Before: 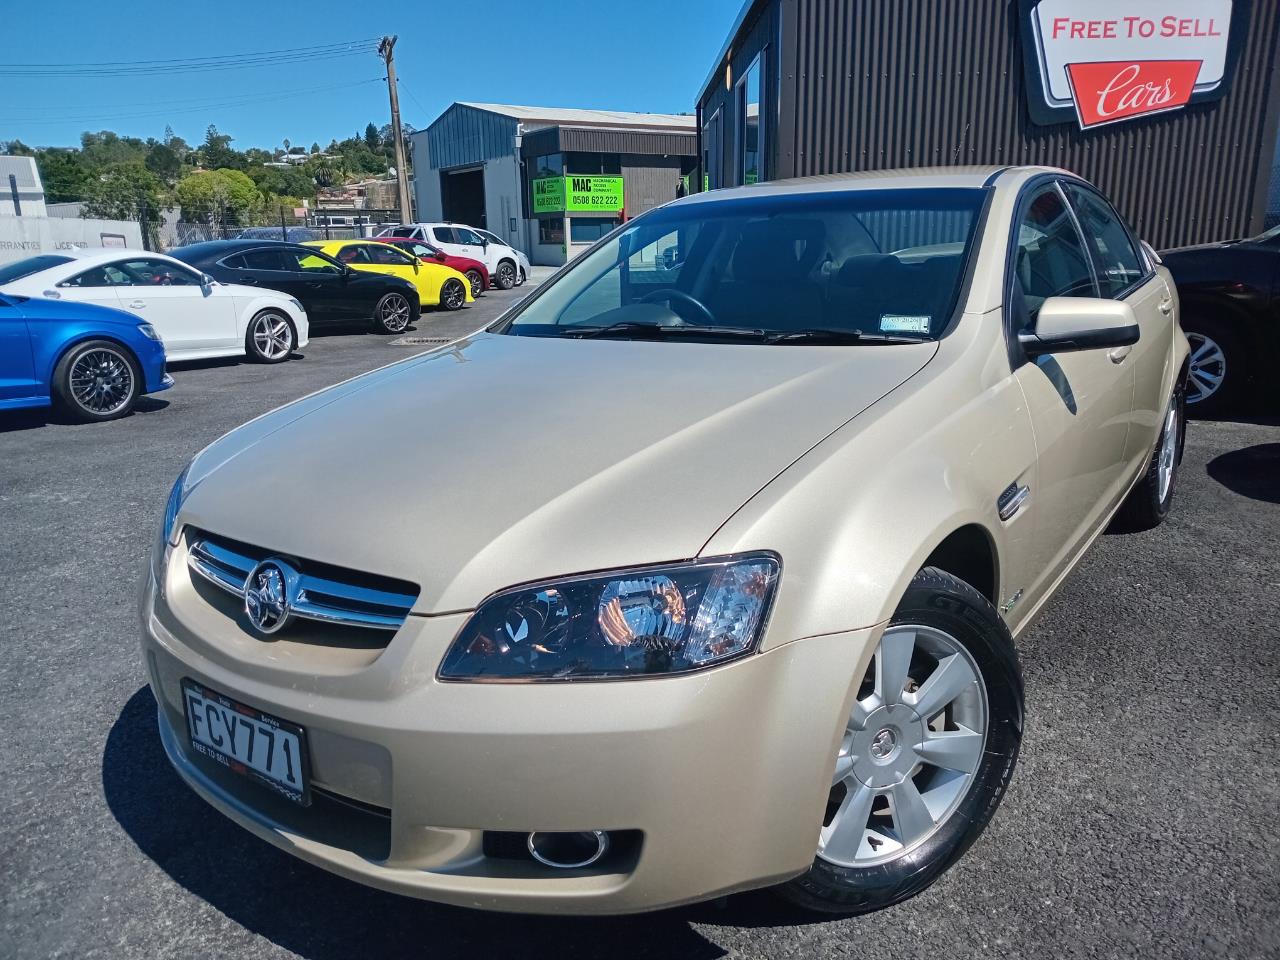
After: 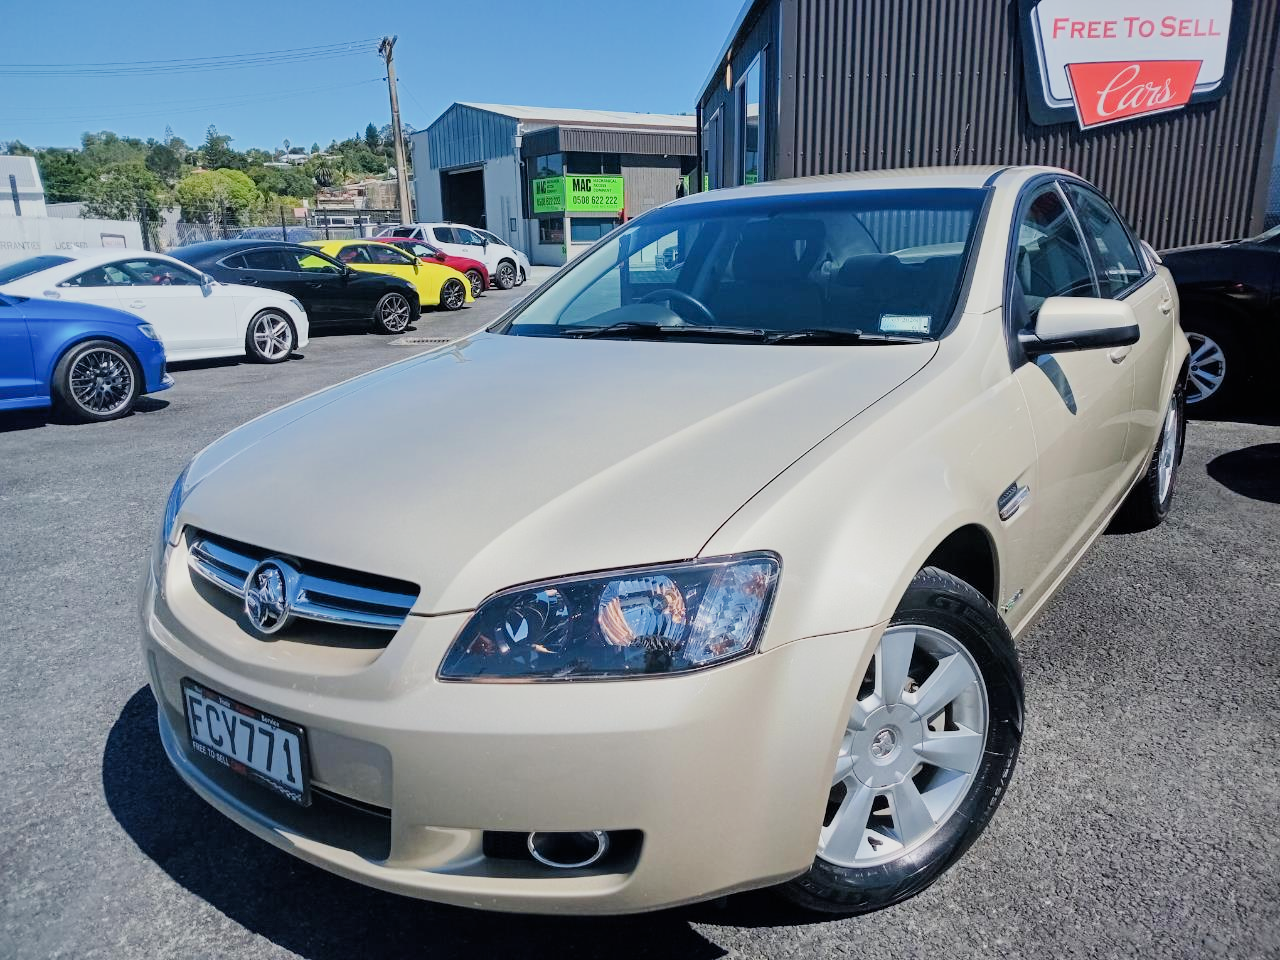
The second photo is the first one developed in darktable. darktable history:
exposure: exposure 0.77 EV, compensate highlight preservation false
filmic rgb: black relative exposure -6.98 EV, white relative exposure 5.63 EV, hardness 2.86
